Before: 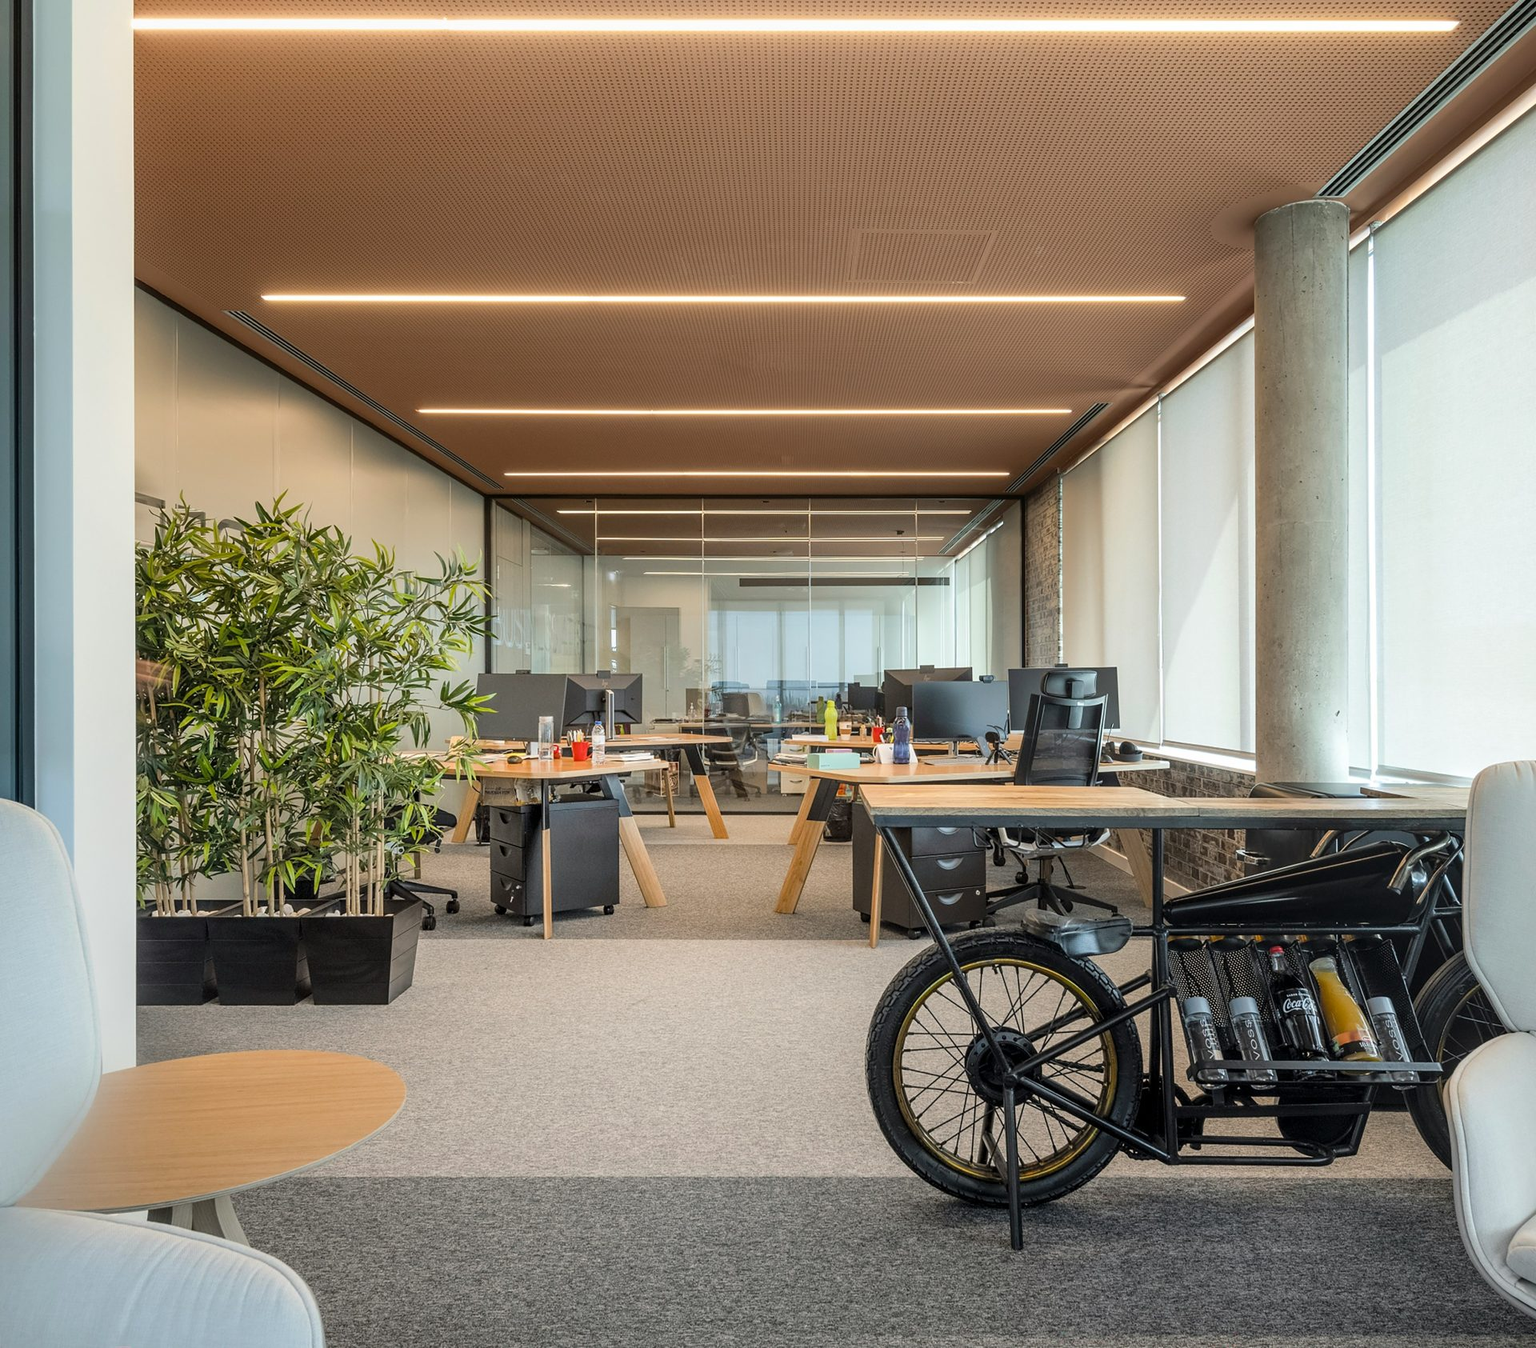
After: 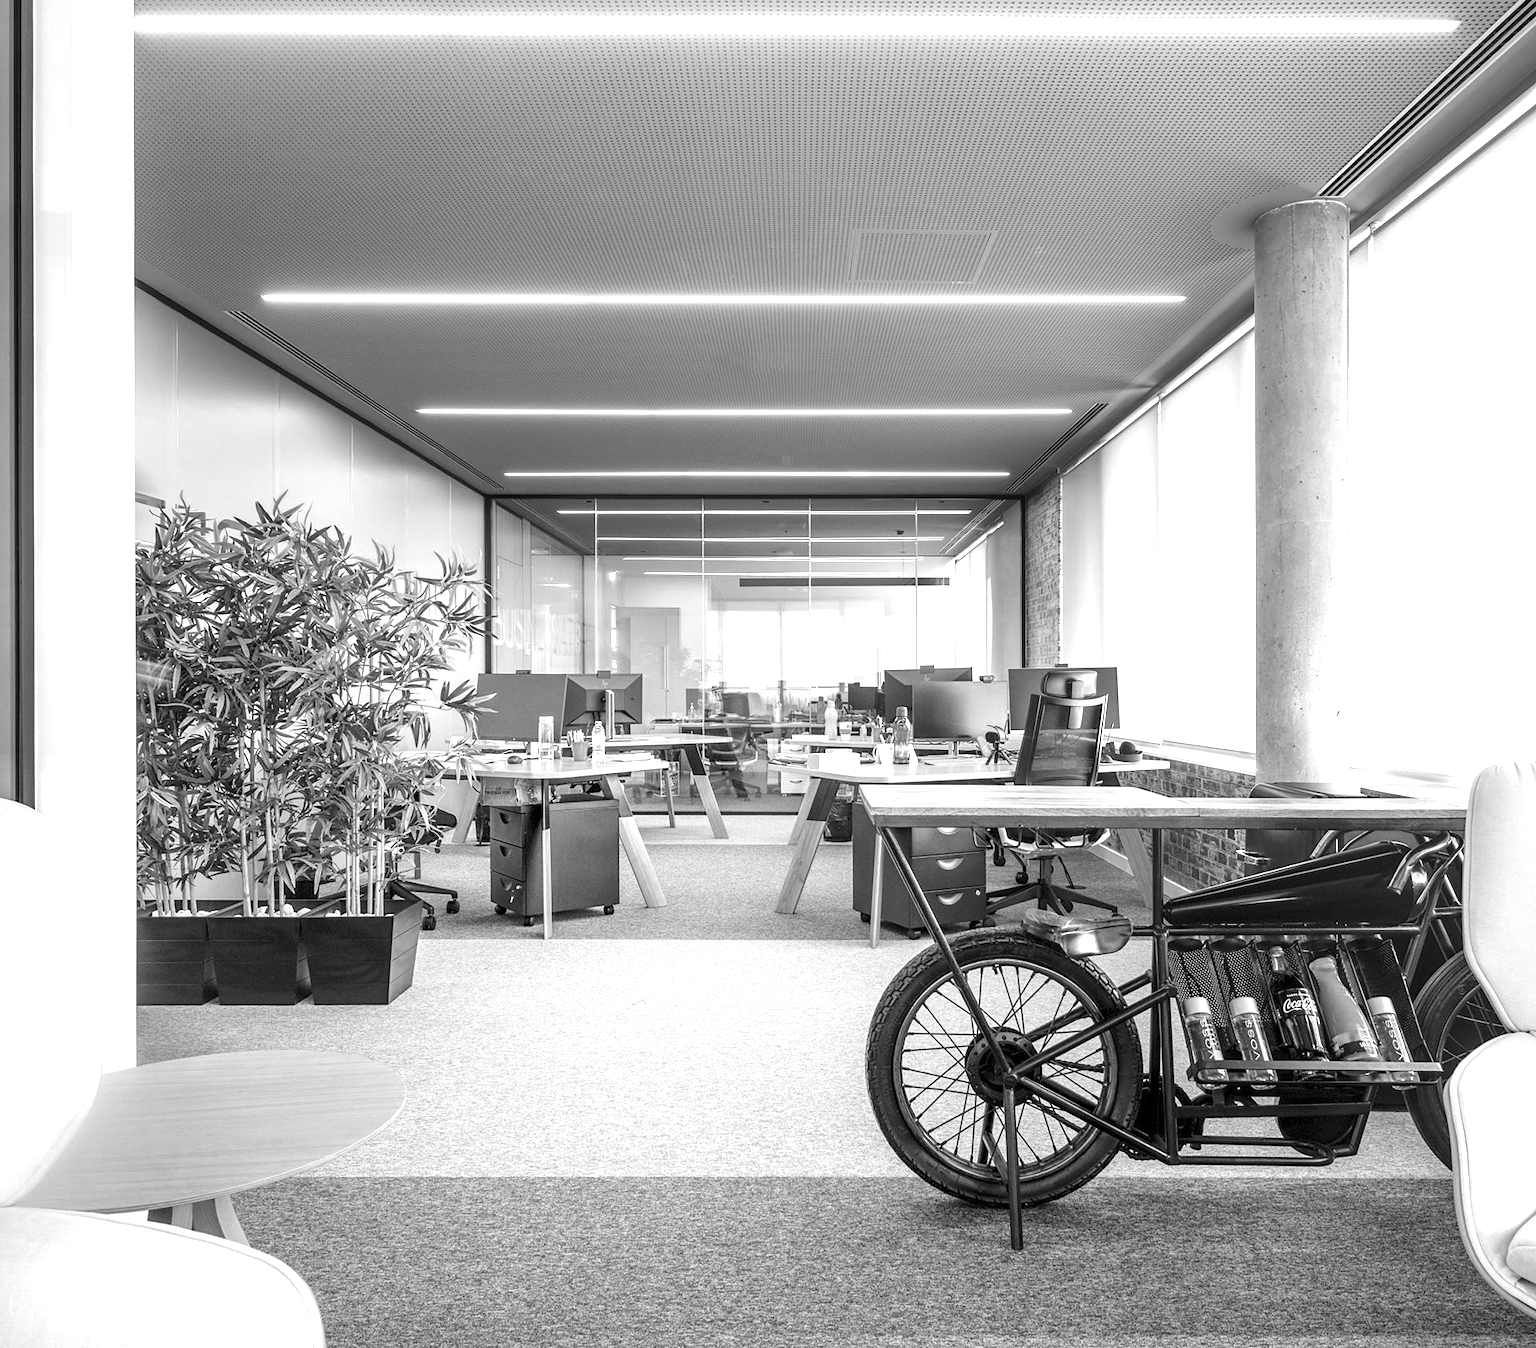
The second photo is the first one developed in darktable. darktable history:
exposure: exposure 1.089 EV, compensate highlight preservation false
color zones: curves: ch0 [(0, 0.613) (0.01, 0.613) (0.245, 0.448) (0.498, 0.529) (0.642, 0.665) (0.879, 0.777) (0.99, 0.613)]; ch1 [(0, 0.272) (0.219, 0.127) (0.724, 0.346)]
monochrome: a -11.7, b 1.62, size 0.5, highlights 0.38
